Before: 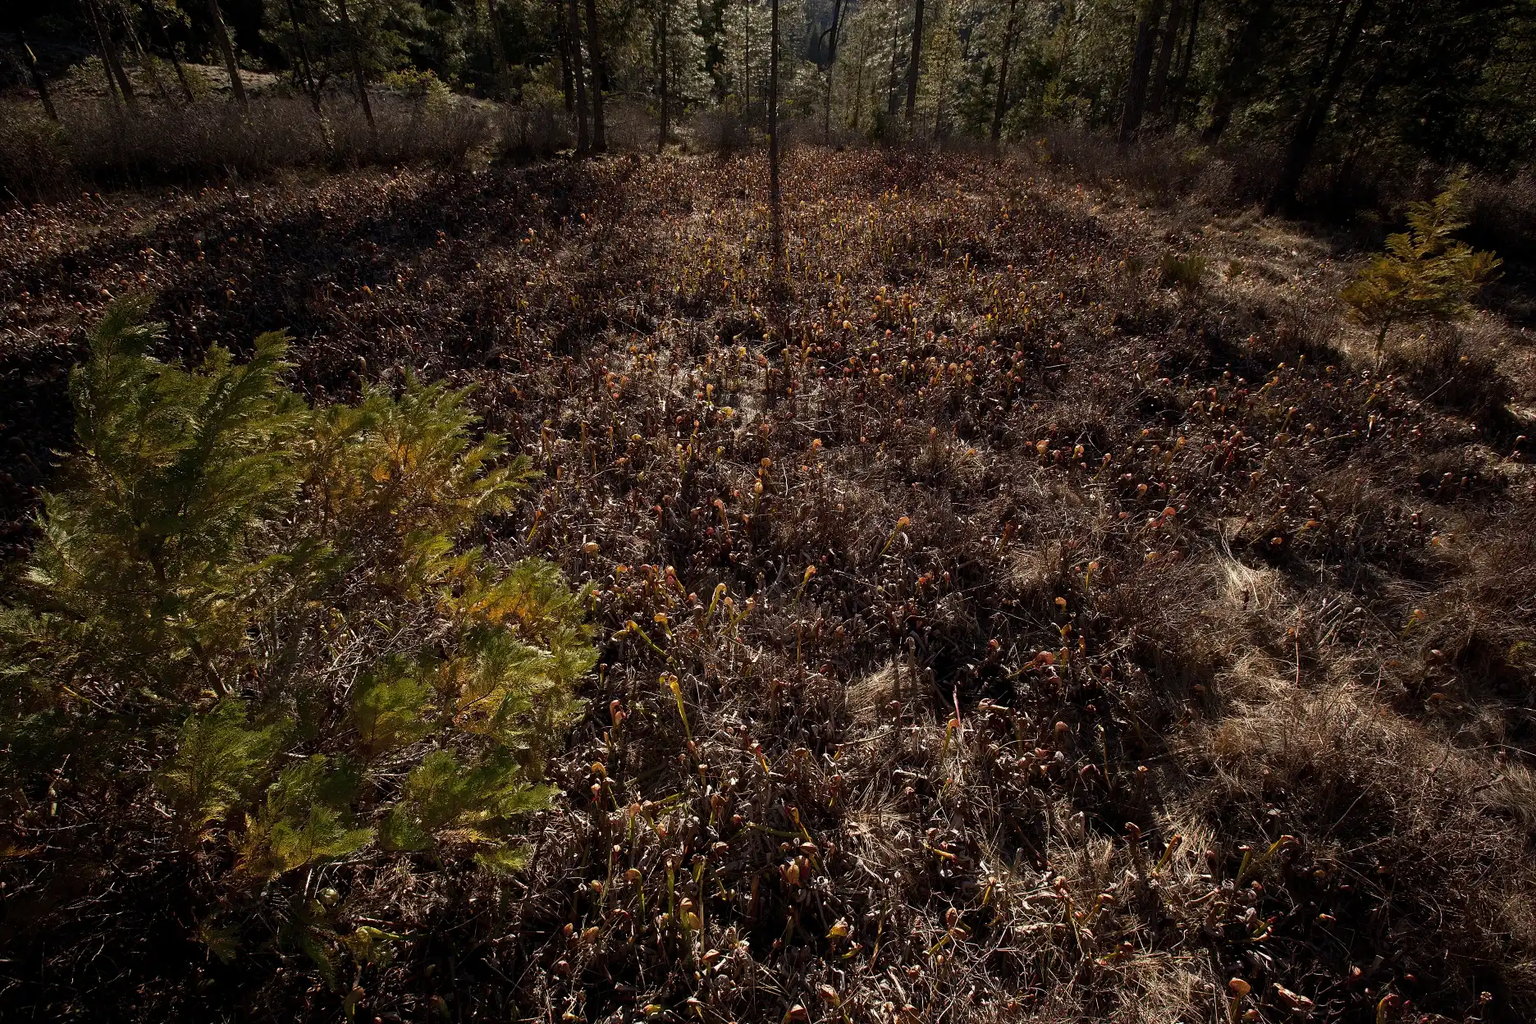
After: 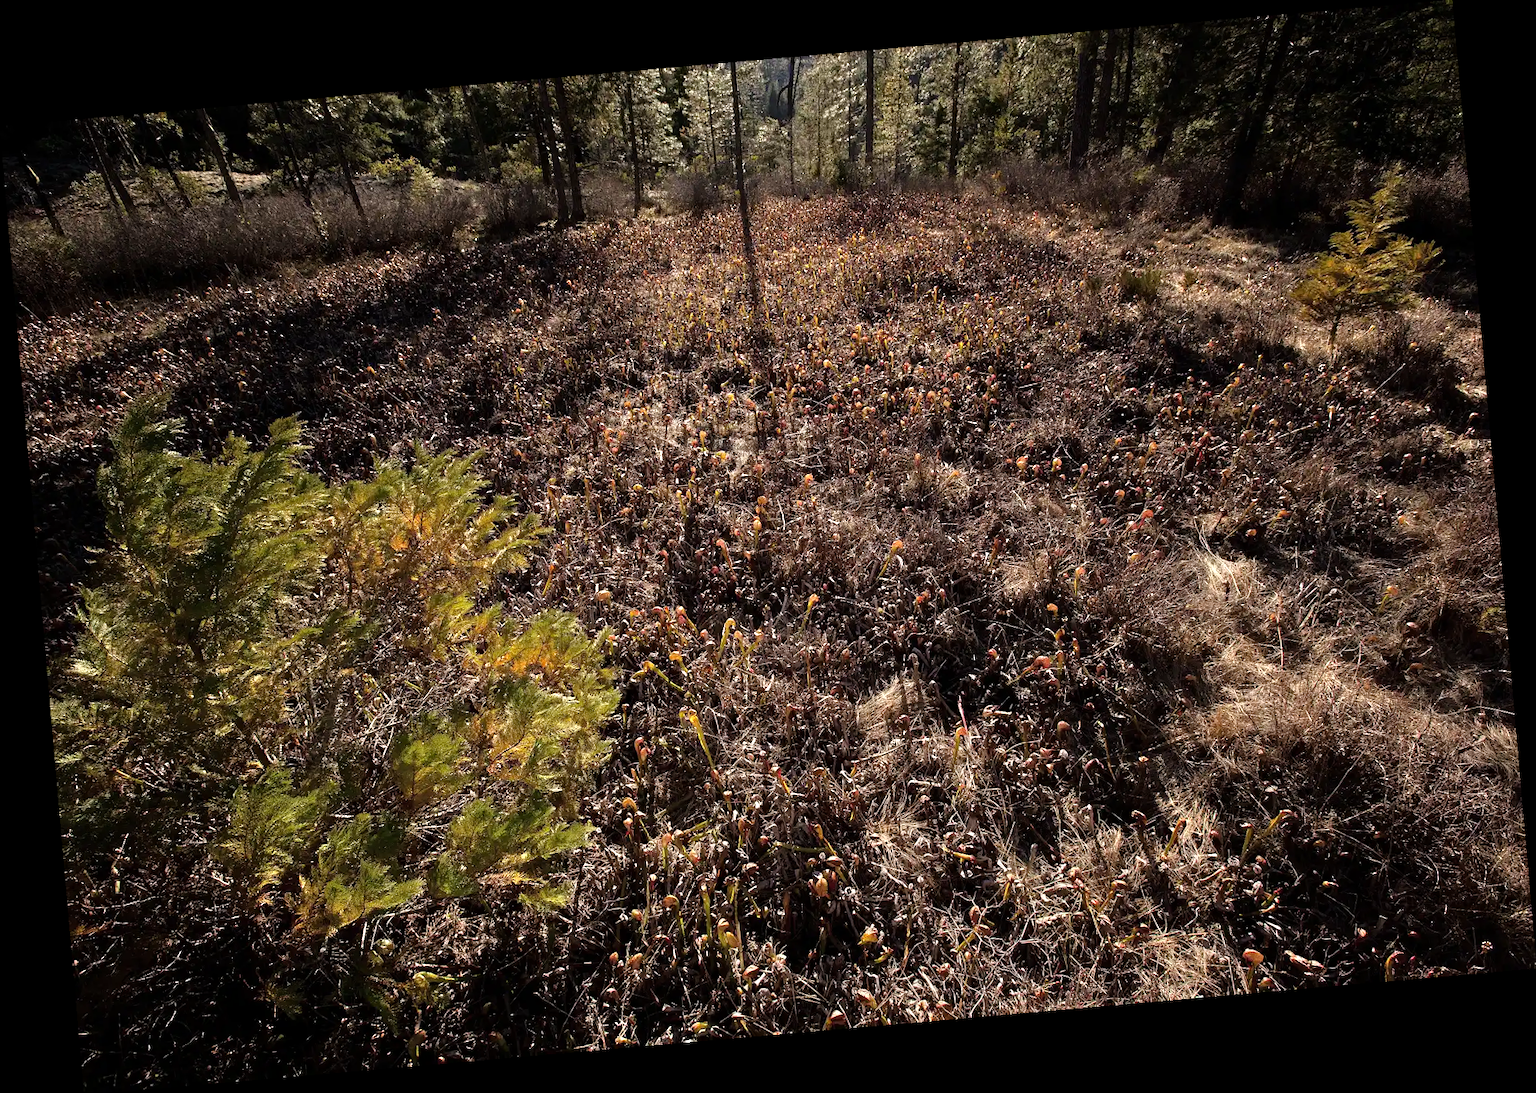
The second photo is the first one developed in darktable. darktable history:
tone equalizer: -7 EV 0.15 EV, -6 EV 0.6 EV, -5 EV 1.15 EV, -4 EV 1.33 EV, -3 EV 1.15 EV, -2 EV 0.6 EV, -1 EV 0.15 EV, mask exposure compensation -0.5 EV
rotate and perspective: rotation -4.98°, automatic cropping off
